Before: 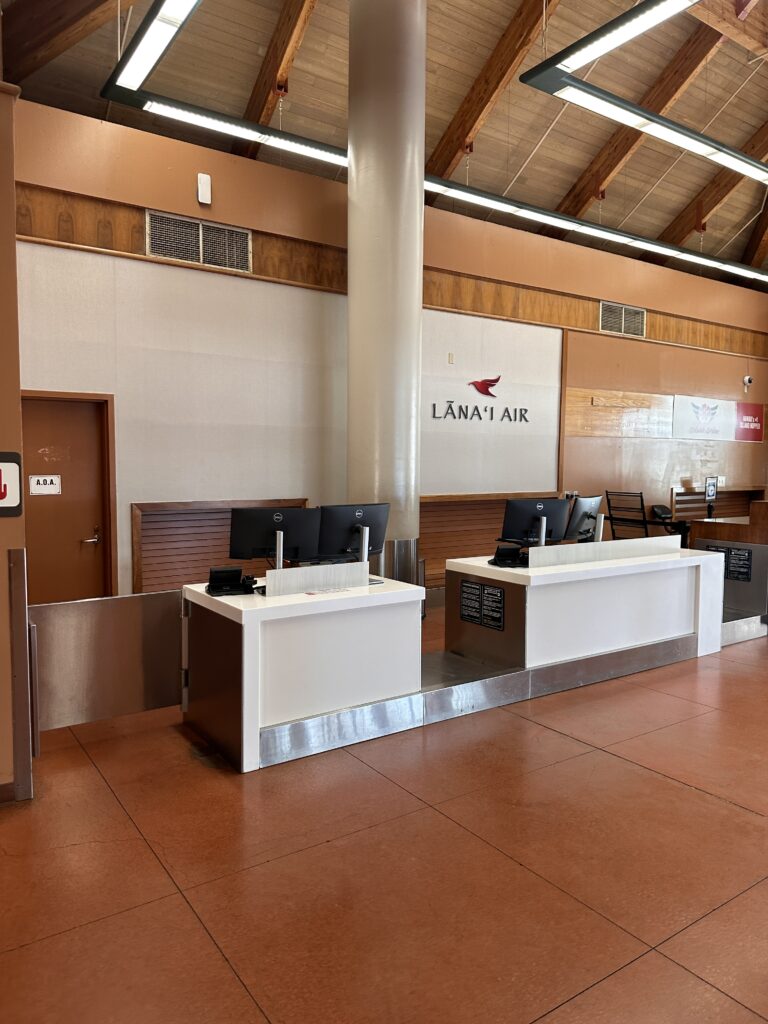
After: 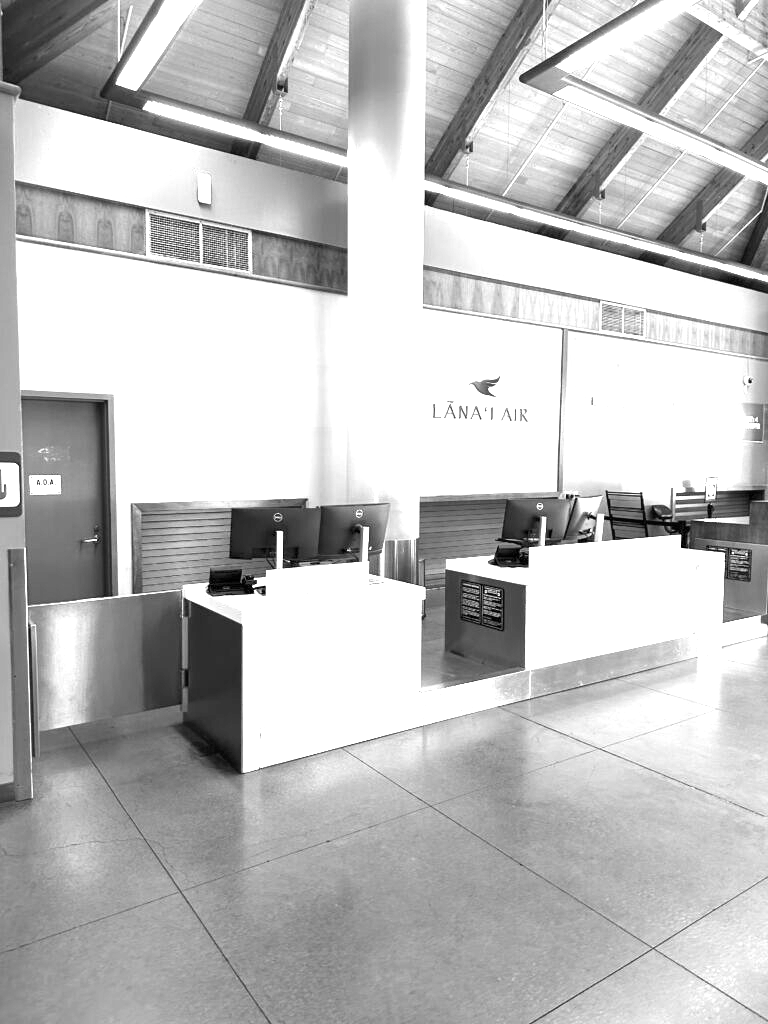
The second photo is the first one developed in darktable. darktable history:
exposure: exposure 2.207 EV, compensate highlight preservation false
color calibration: output gray [0.25, 0.35, 0.4, 0], x 0.383, y 0.372, temperature 3905.17 K
